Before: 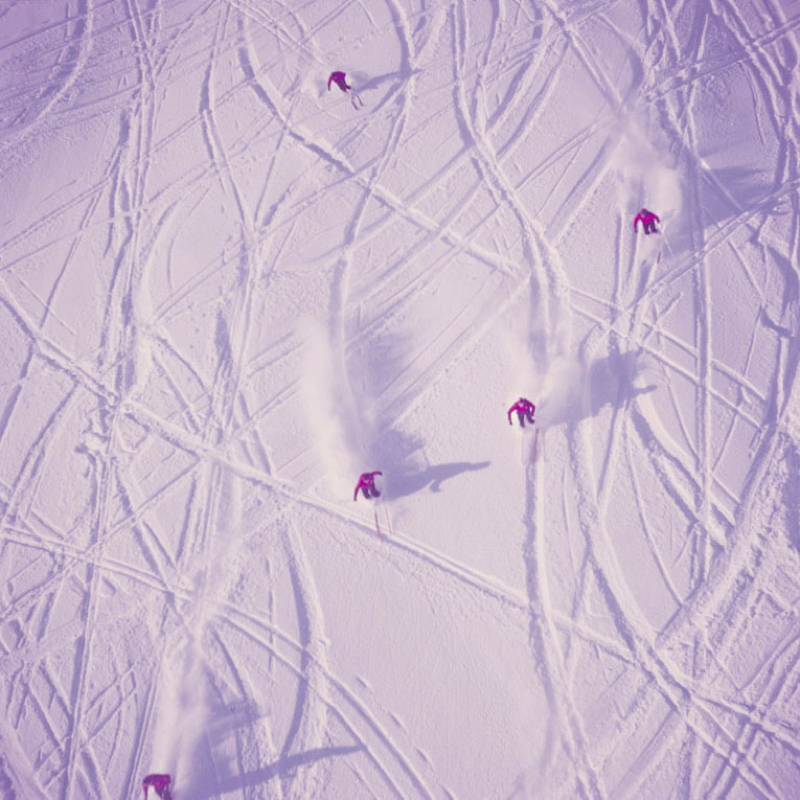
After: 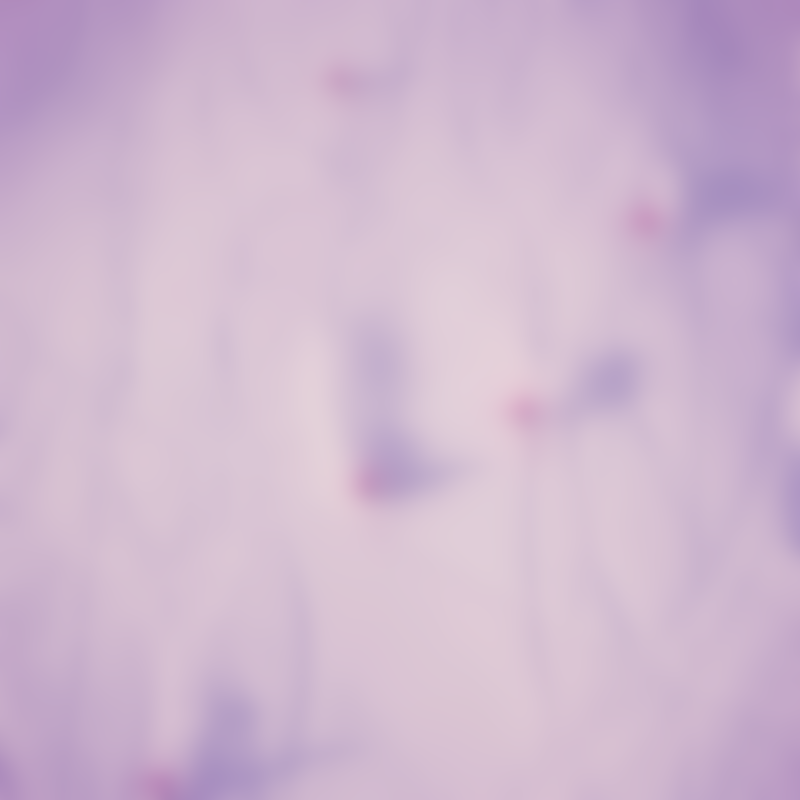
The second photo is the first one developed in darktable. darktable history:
sharpen: amount 0.75
lowpass: radius 16, unbound 0
